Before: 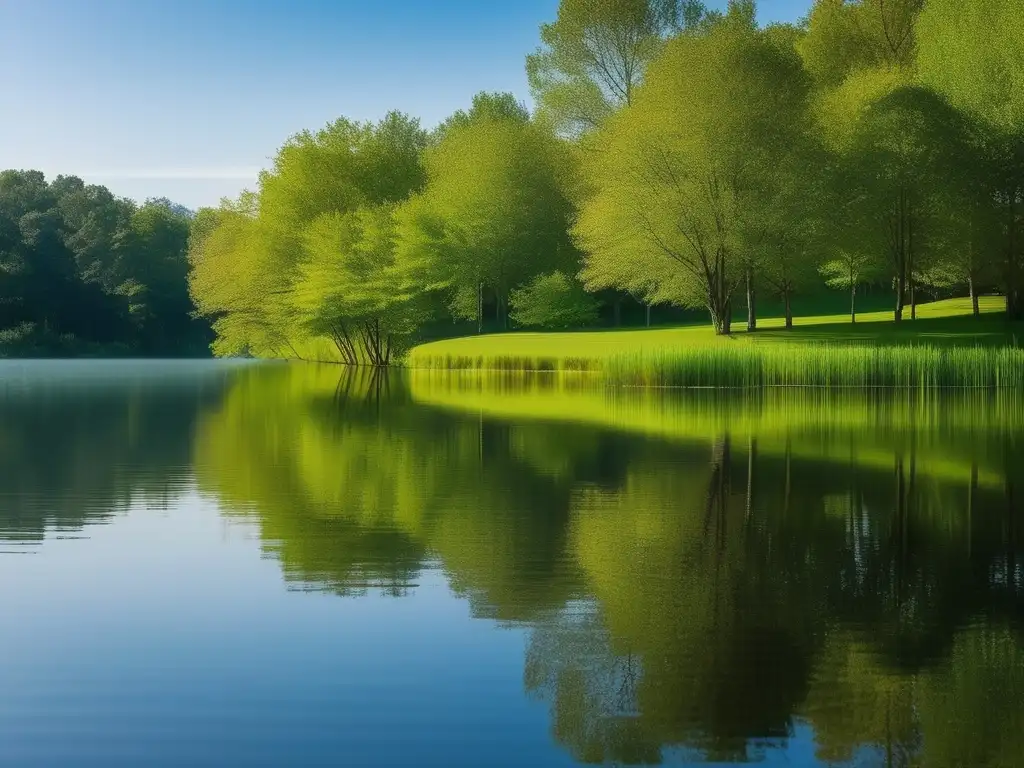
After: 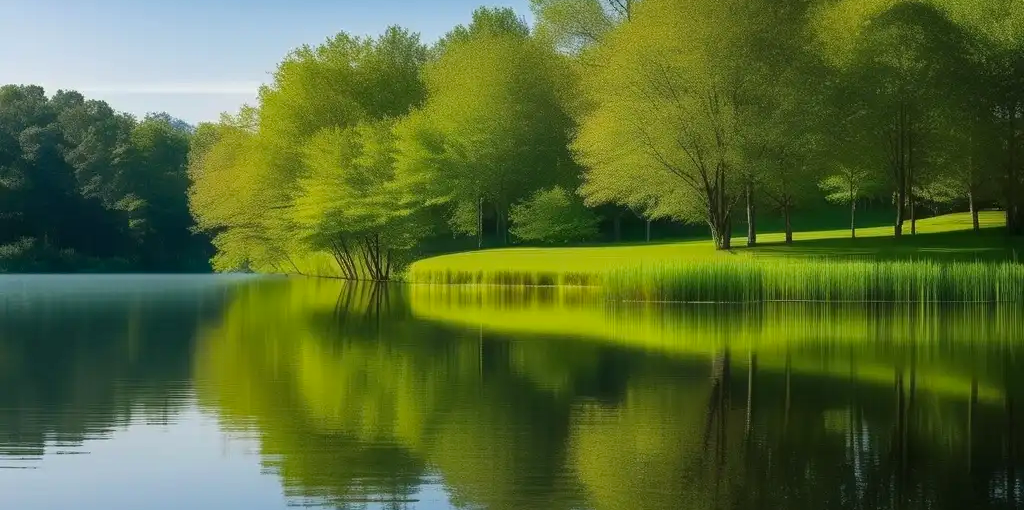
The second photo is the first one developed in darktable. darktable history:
crop: top 11.181%, bottom 22.399%
haze removal: compatibility mode true, adaptive false
